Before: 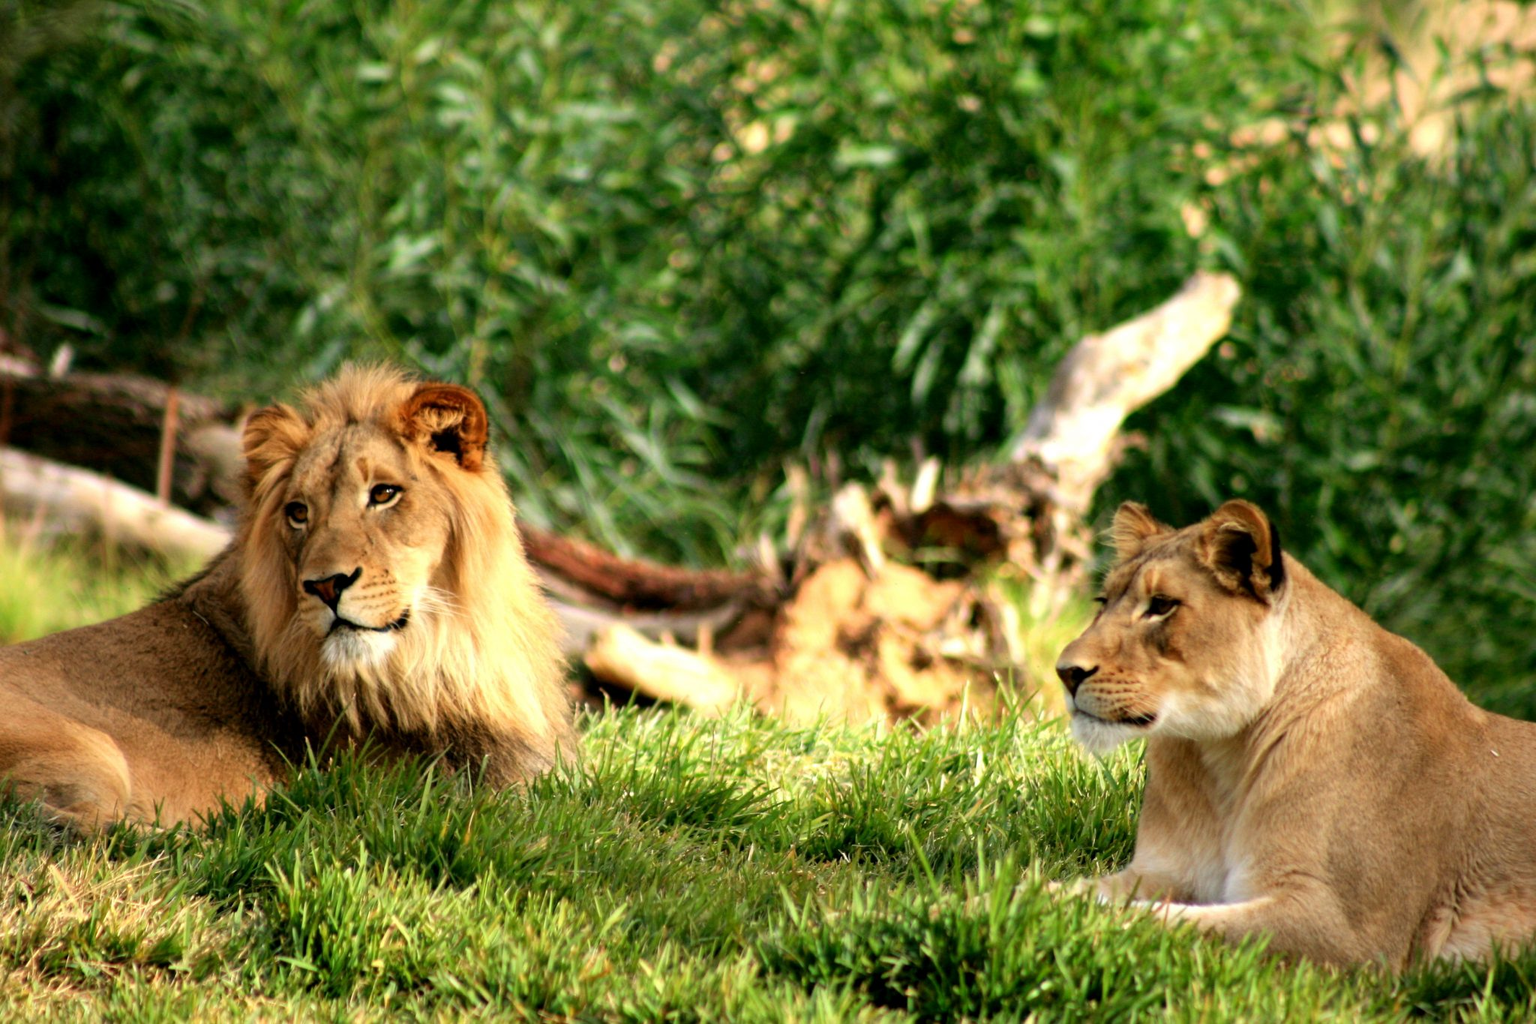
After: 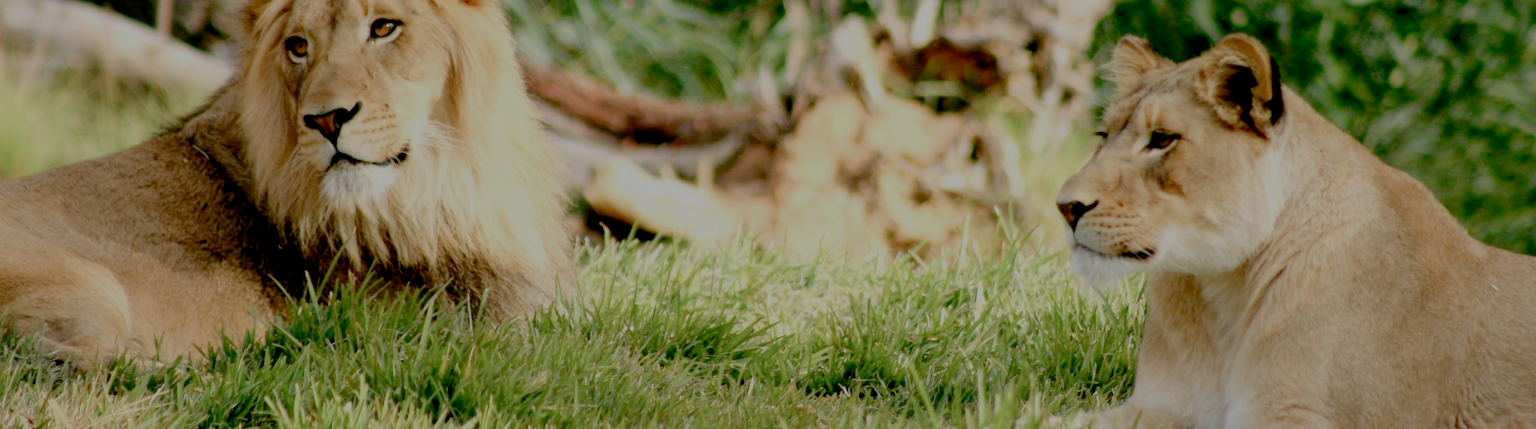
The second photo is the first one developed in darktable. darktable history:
crop: top 45.551%, bottom 12.262%
filmic rgb: white relative exposure 8 EV, threshold 3 EV, structure ↔ texture 100%, target black luminance 0%, hardness 2.44, latitude 76.53%, contrast 0.562, shadows ↔ highlights balance 0%, preserve chrominance no, color science v4 (2020), iterations of high-quality reconstruction 10, type of noise poissonian, enable highlight reconstruction true
